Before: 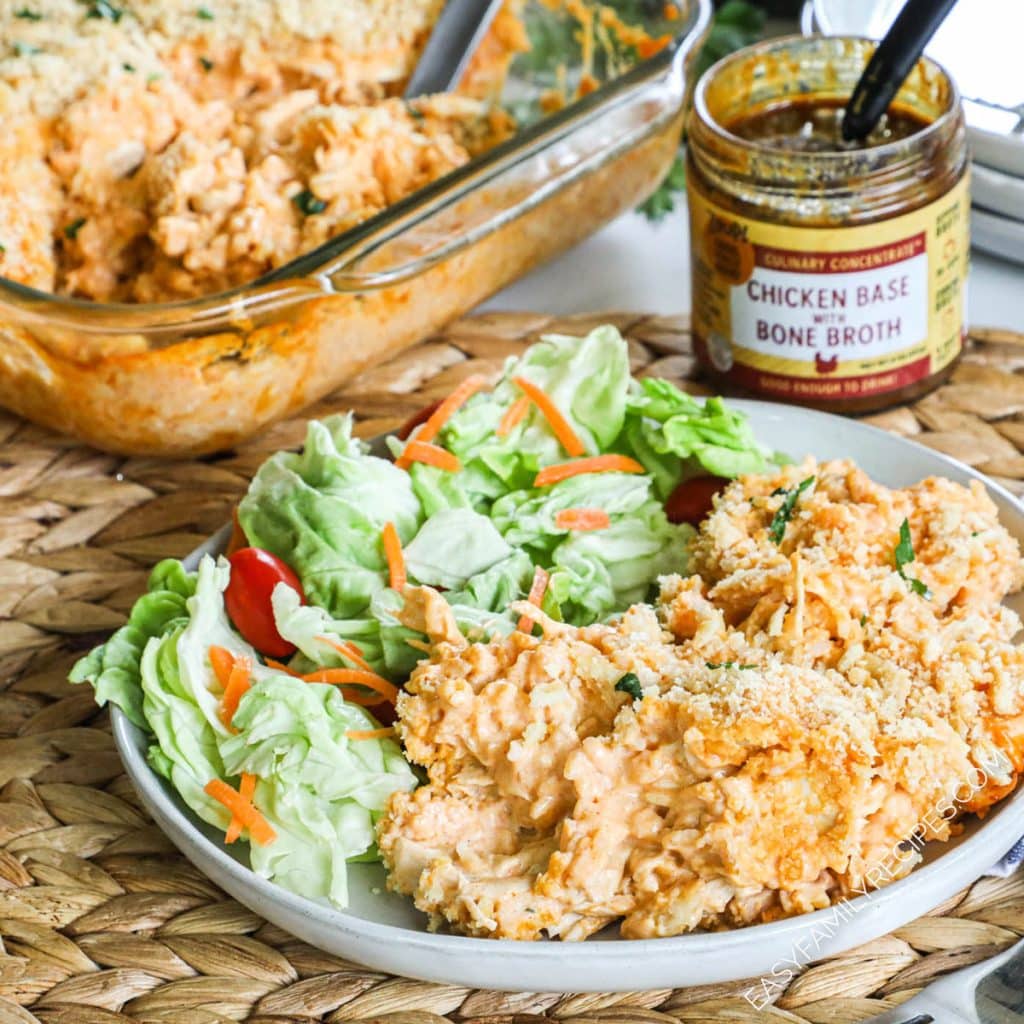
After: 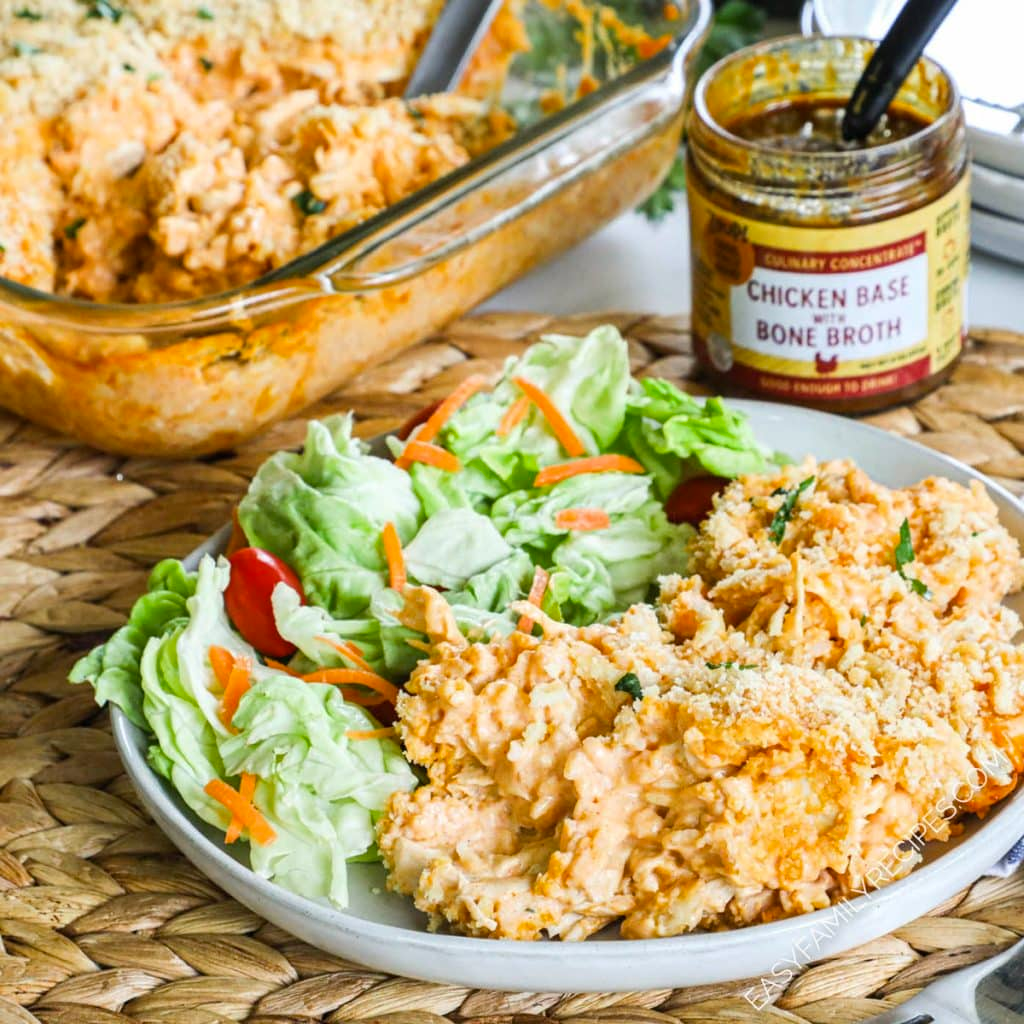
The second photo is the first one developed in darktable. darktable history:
color balance rgb: power › hue 170.27°, perceptual saturation grading › global saturation 12.339%
